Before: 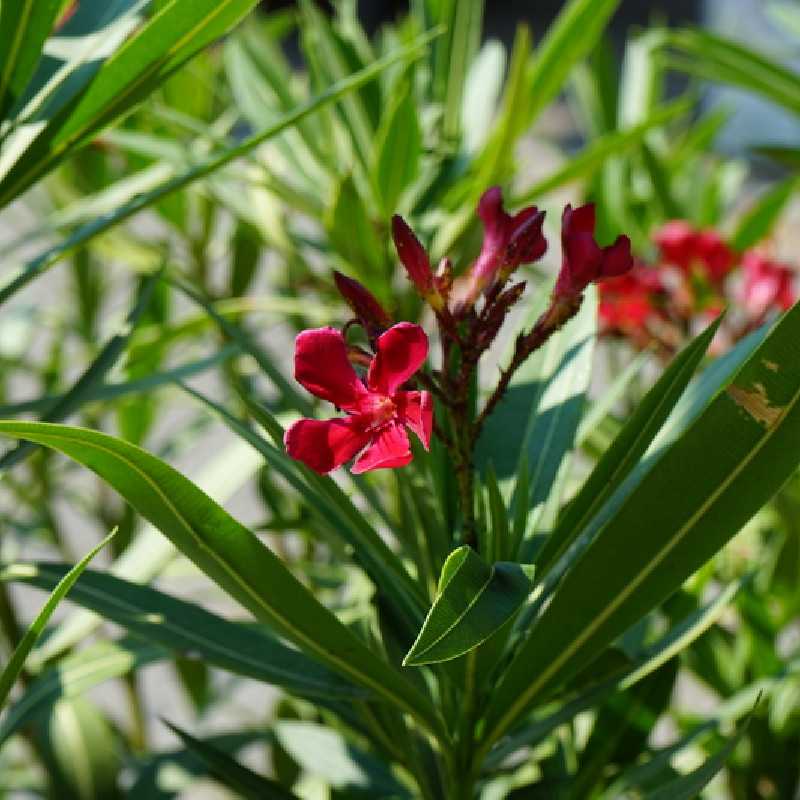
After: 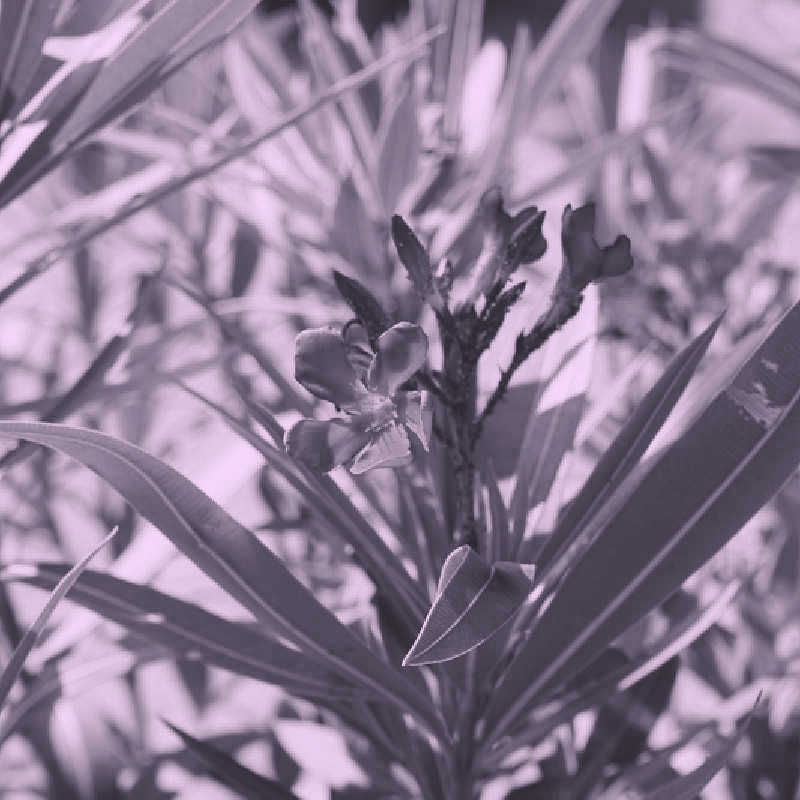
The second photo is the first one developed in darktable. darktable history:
exposure: exposure 0.376 EV, compensate highlight preservation false
filmic rgb: black relative exposure -7.65 EV, white relative exposure 4.56 EV, hardness 3.61
white balance: emerald 1
color correction: highlights a* 15.46, highlights b* -20.56
contrast brightness saturation: brightness 0.13
color calibration: output gray [0.25, 0.35, 0.4, 0], x 0.383, y 0.372, temperature 3905.17 K
color balance rgb: shadows lift › chroma 3%, shadows lift › hue 280.8°, power › hue 330°, highlights gain › chroma 3%, highlights gain › hue 75.6°, global offset › luminance 2%, perceptual saturation grading › global saturation 20%, perceptual saturation grading › highlights -25%, perceptual saturation grading › shadows 50%, global vibrance 20.33%
